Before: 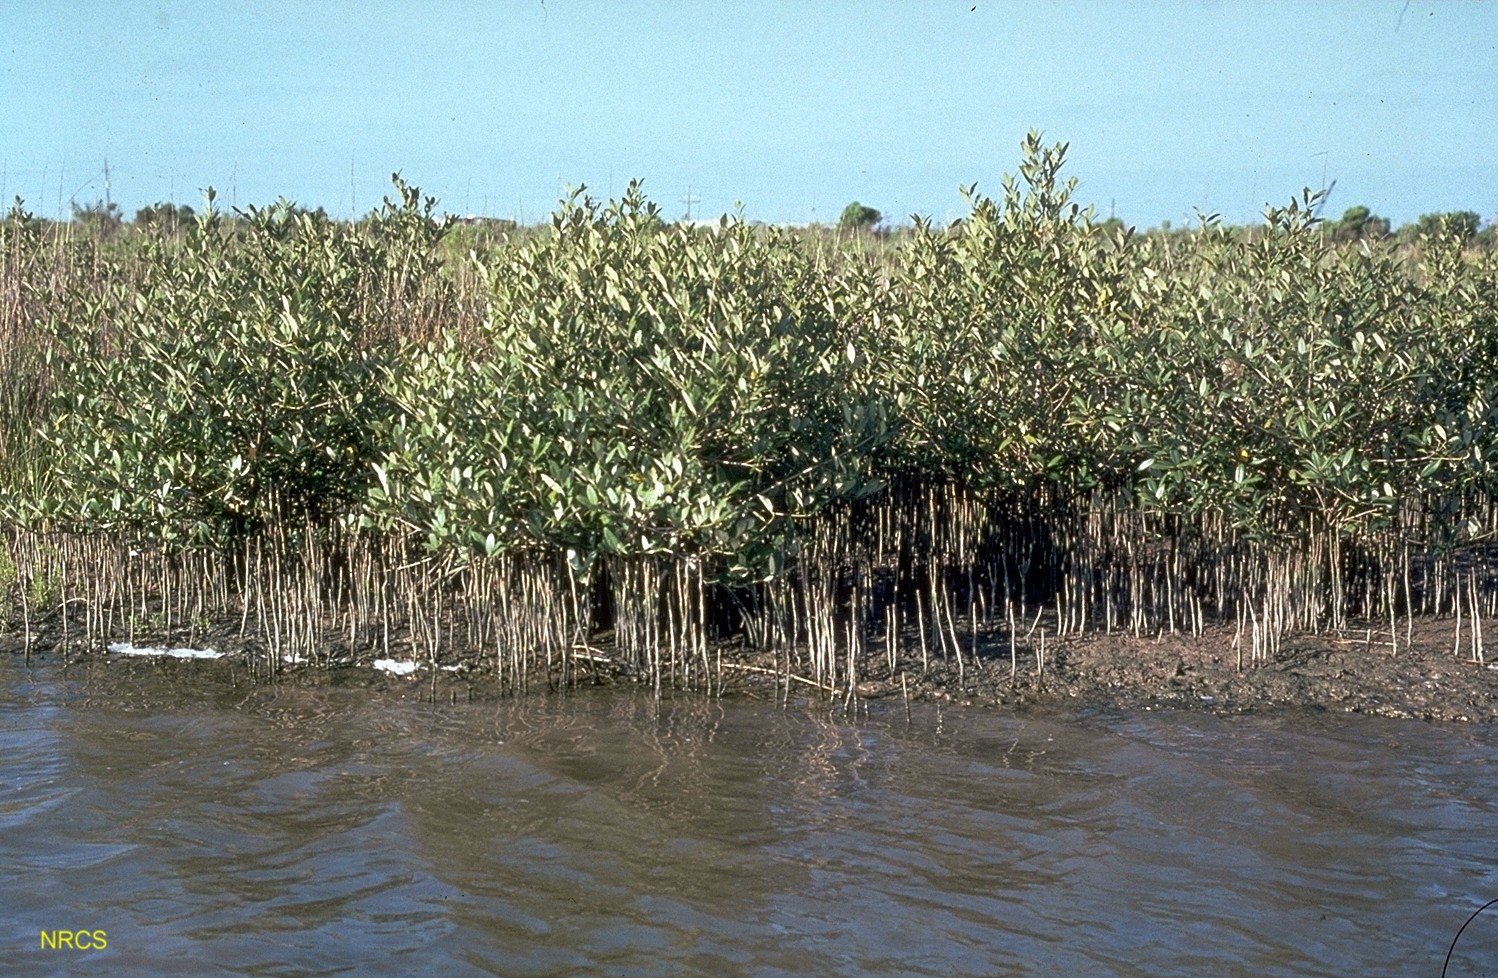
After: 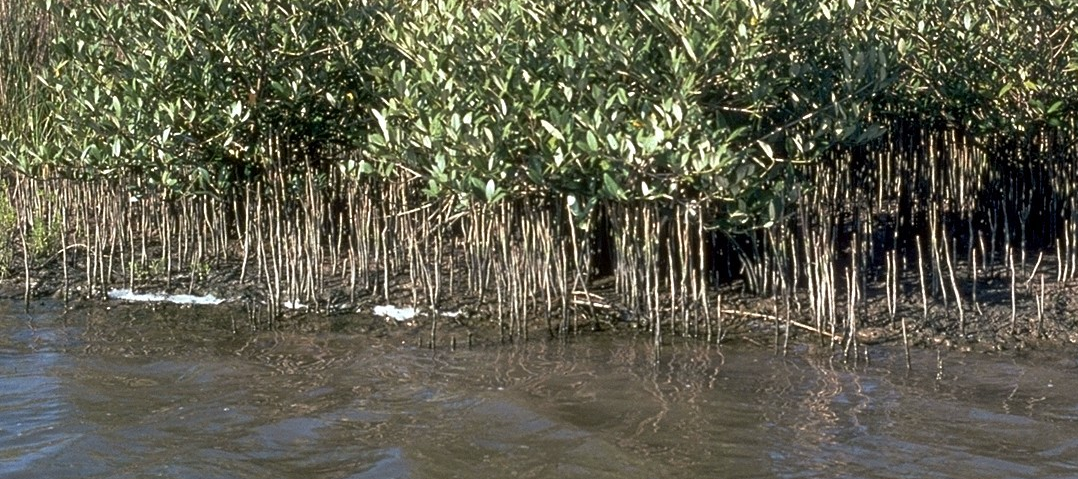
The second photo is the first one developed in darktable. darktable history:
tone equalizer: on, module defaults
crop: top 36.294%, right 27.992%, bottom 14.701%
